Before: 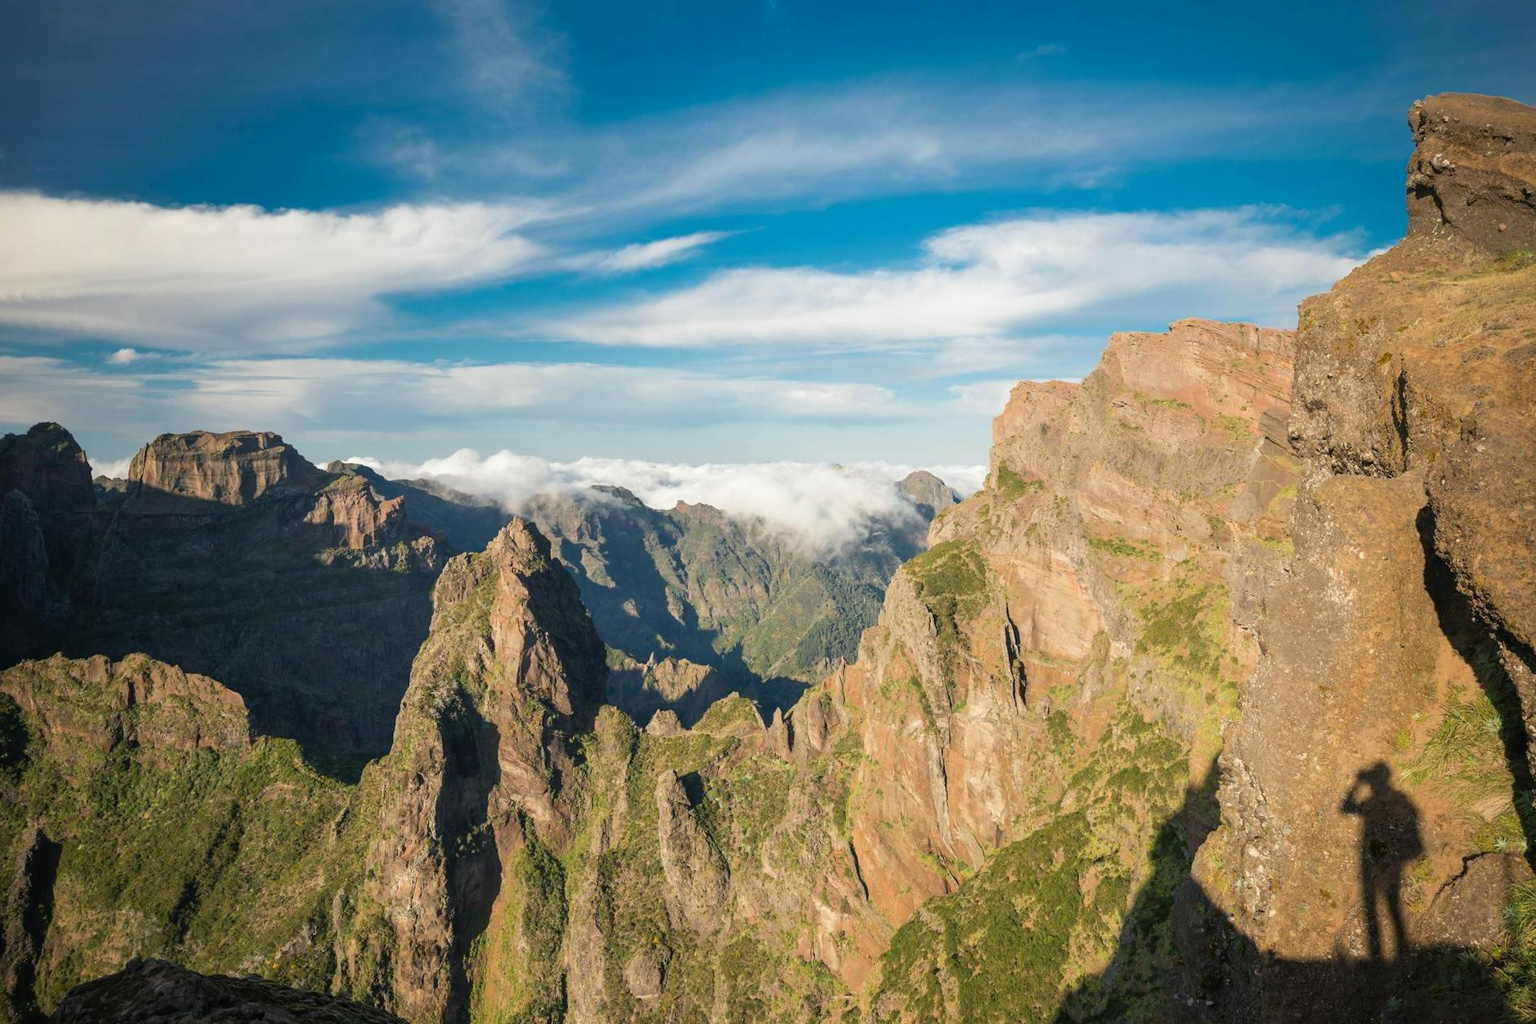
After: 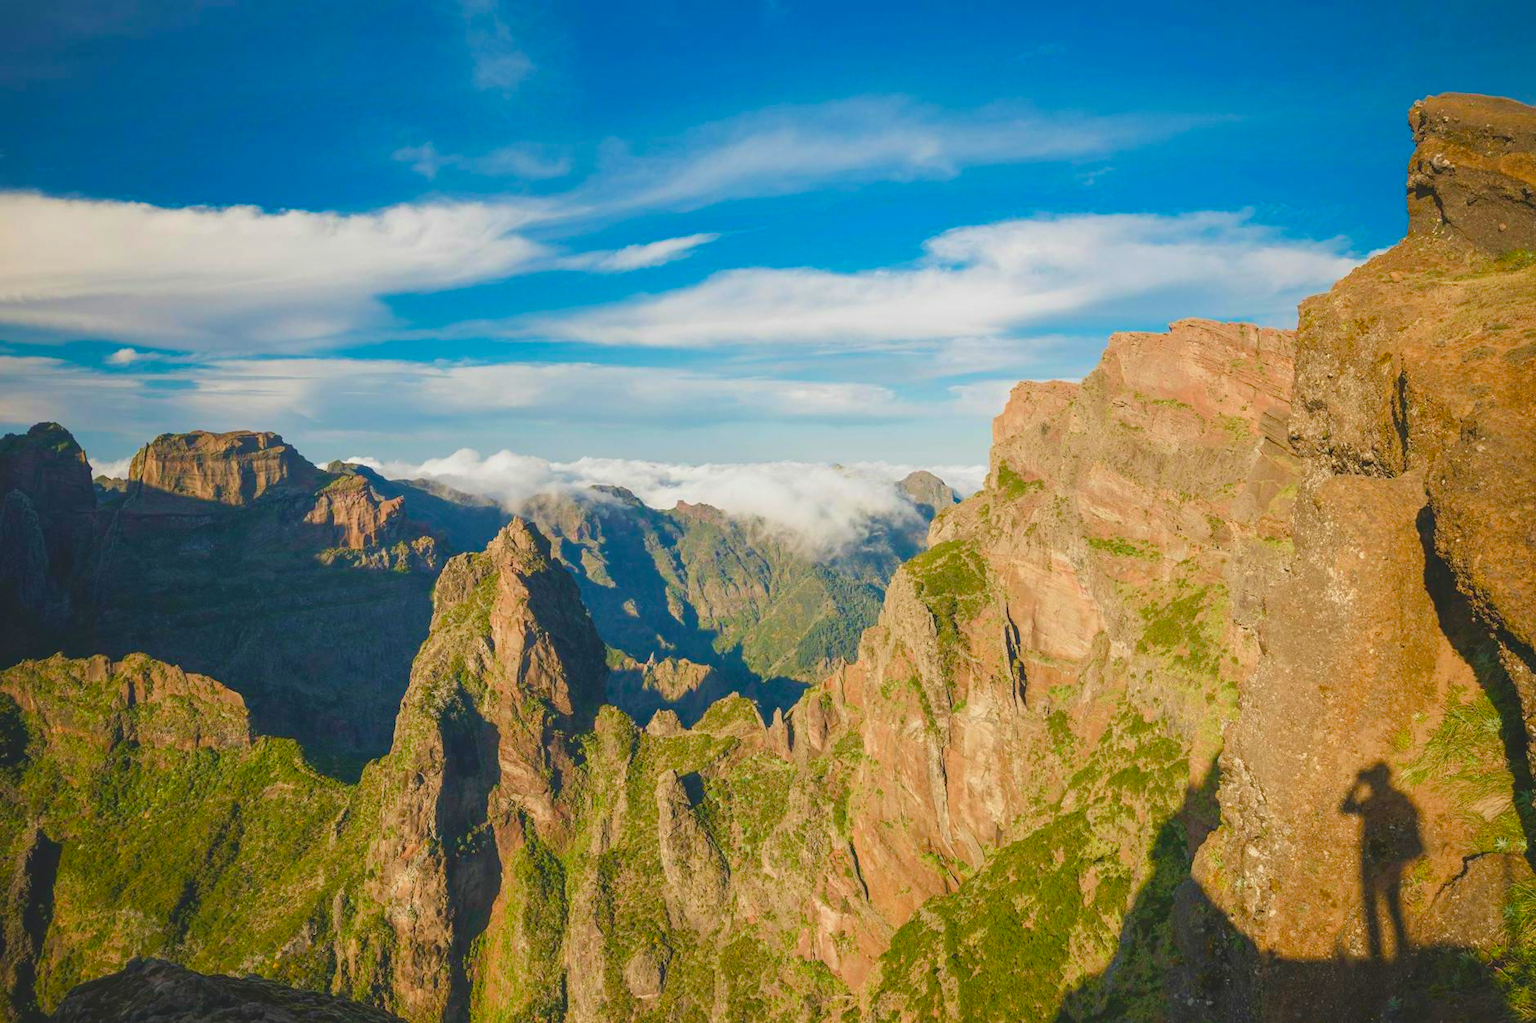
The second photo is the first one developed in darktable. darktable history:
local contrast: highlights 106%, shadows 103%, detail 120%, midtone range 0.2
contrast brightness saturation: contrast -0.193, saturation 0.19
color balance rgb: global offset › luminance 0.478%, perceptual saturation grading › global saturation 0.014%, perceptual saturation grading › highlights -16.908%, perceptual saturation grading › mid-tones 33.357%, perceptual saturation grading › shadows 50.451%
velvia: on, module defaults
